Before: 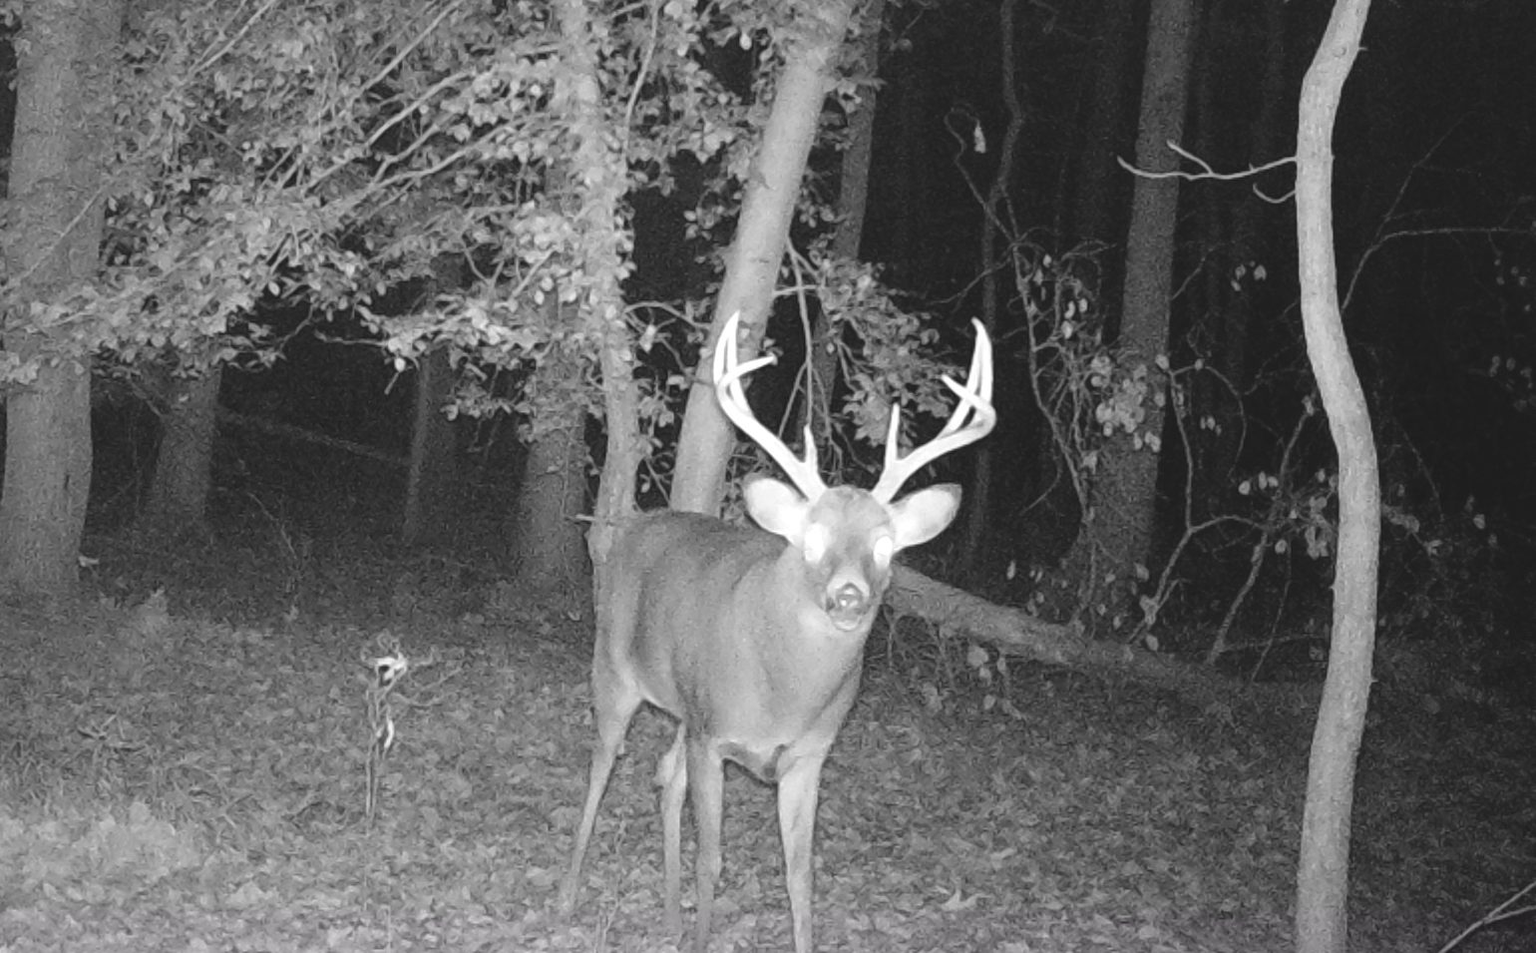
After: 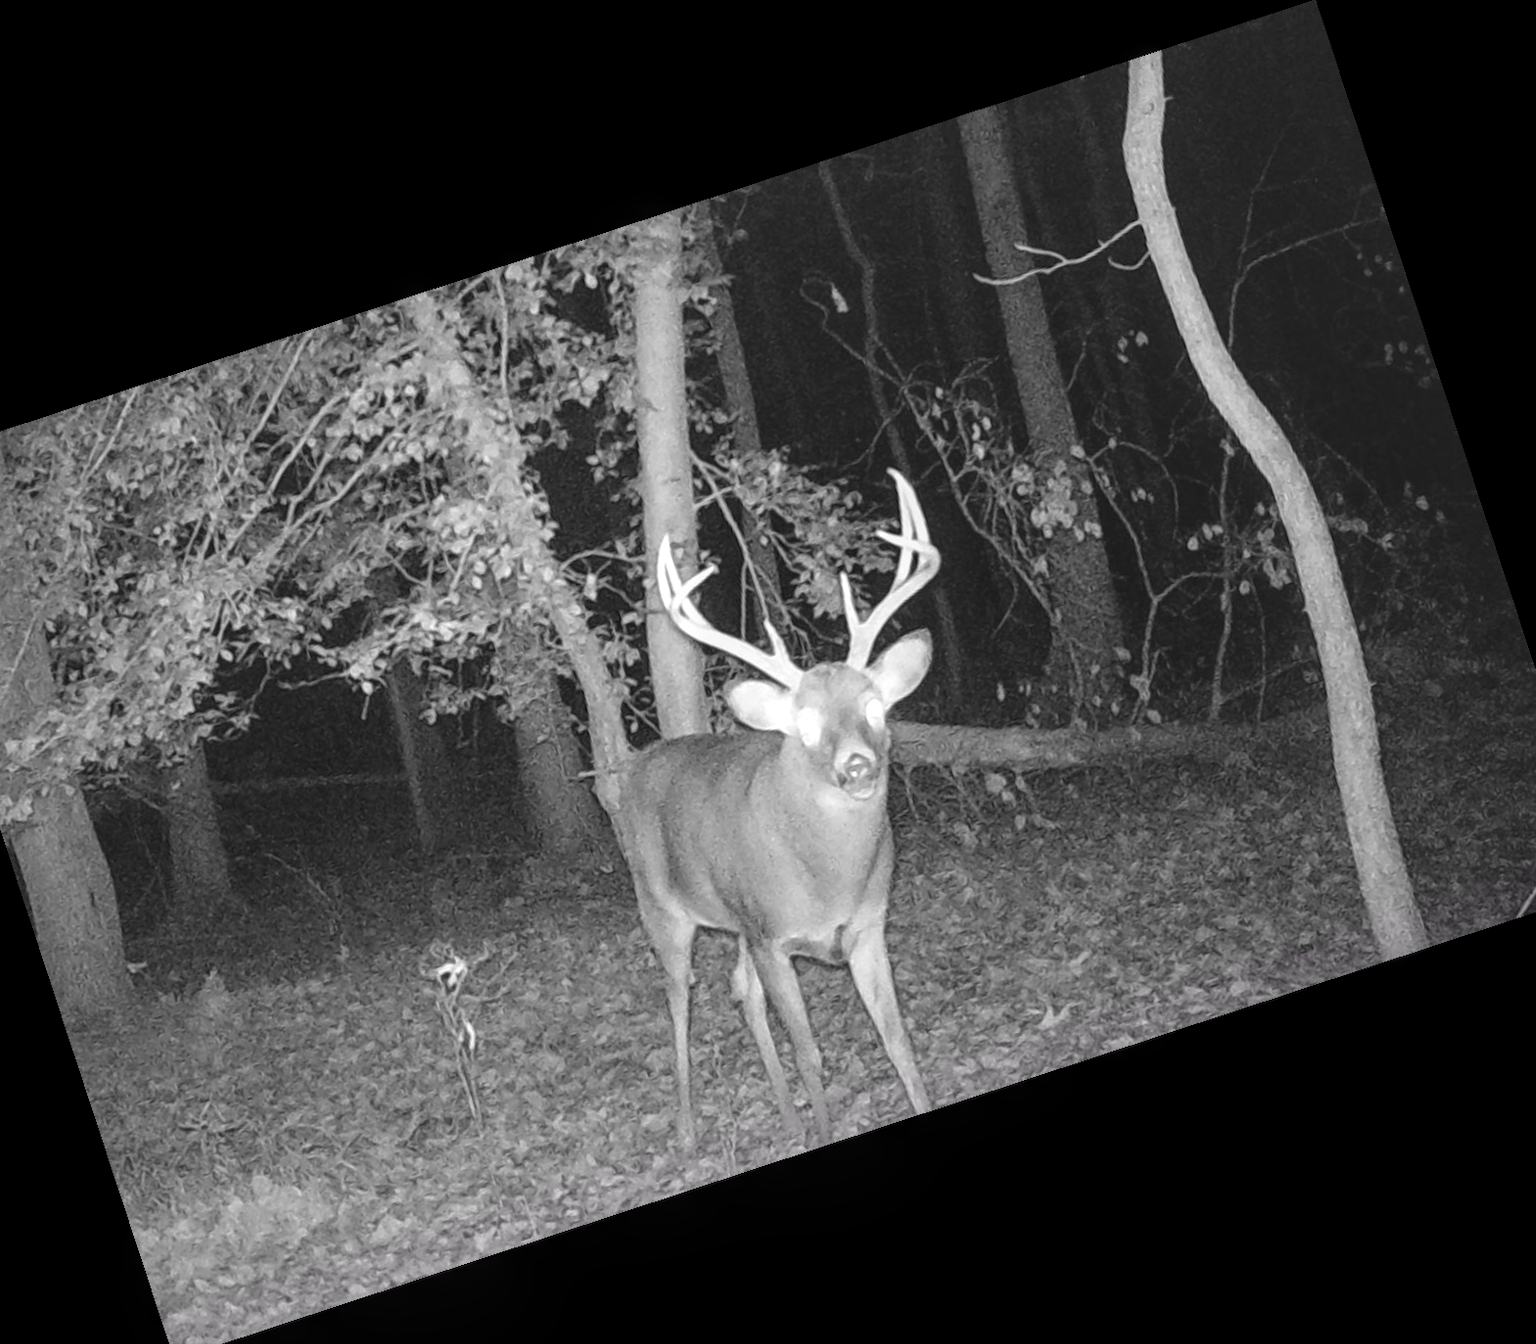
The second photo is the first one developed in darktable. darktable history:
local contrast: on, module defaults
crop and rotate: angle 18.19°, left 6.81%, right 4.073%, bottom 1.059%
